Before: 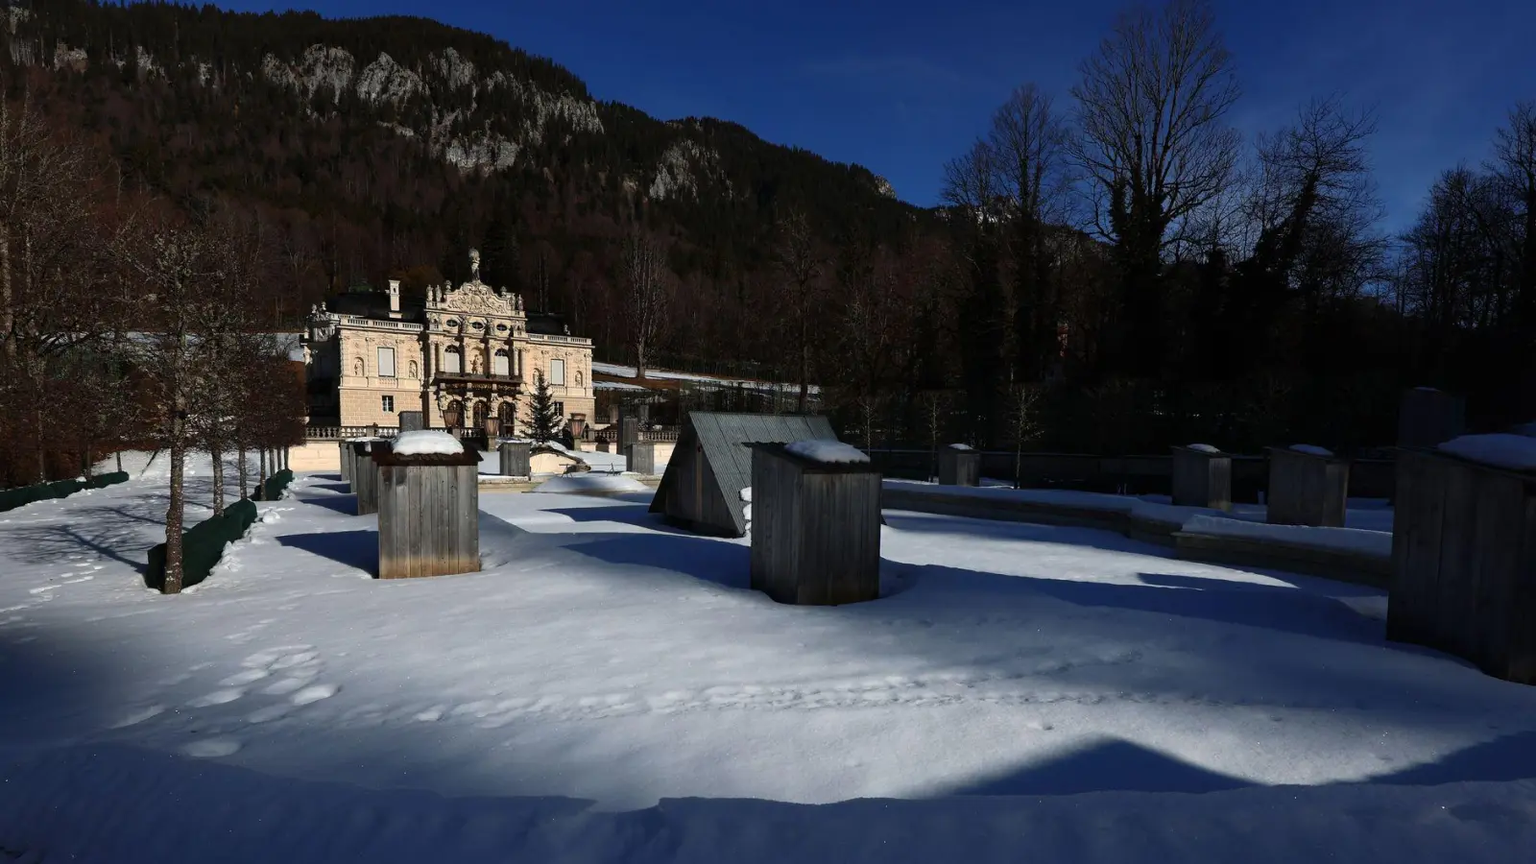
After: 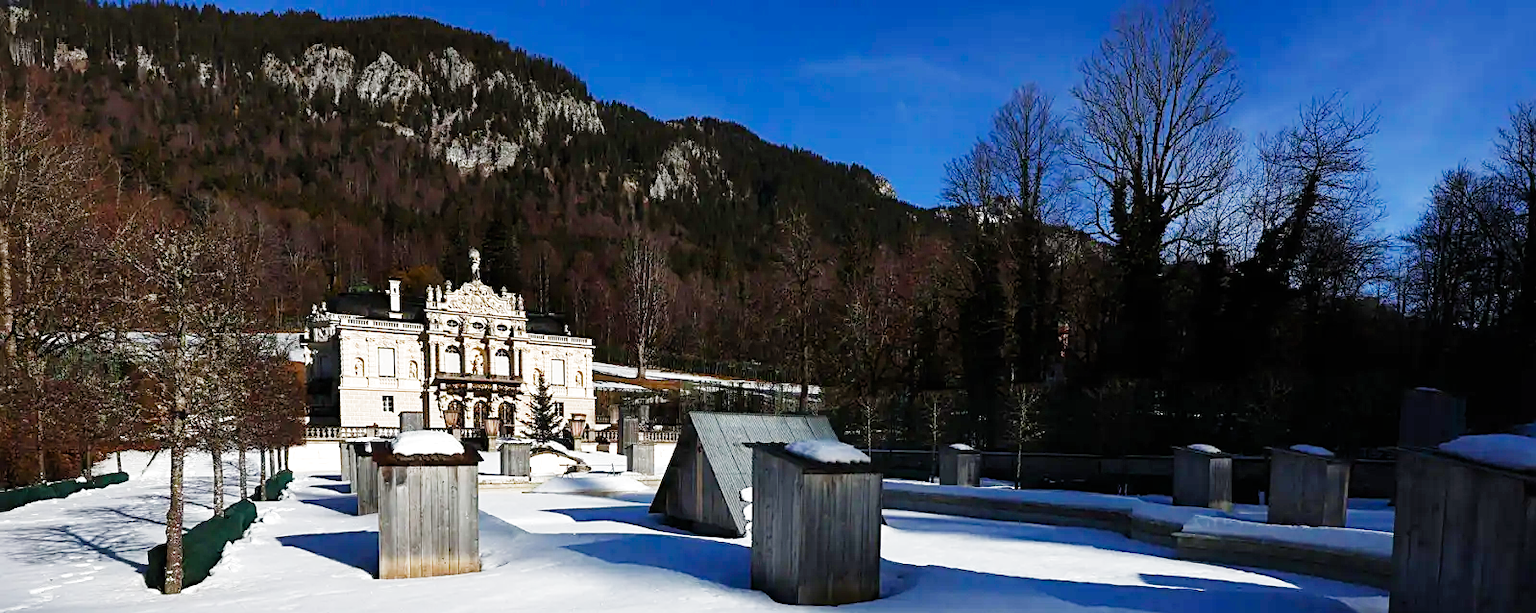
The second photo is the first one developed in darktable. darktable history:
color balance rgb: linear chroma grading › global chroma 15.239%, perceptual saturation grading › global saturation 0.363%
levels: levels [0, 0.48, 0.961]
exposure: black level correction 0, exposure 1.744 EV, compensate highlight preservation false
sharpen: on, module defaults
crop: right 0%, bottom 28.897%
tone equalizer: smoothing 1
filmic rgb: black relative exposure -7.65 EV, white relative exposure 4.56 EV, hardness 3.61, add noise in highlights 0.001, preserve chrominance no, color science v3 (2019), use custom middle-gray values true, contrast in highlights soft
